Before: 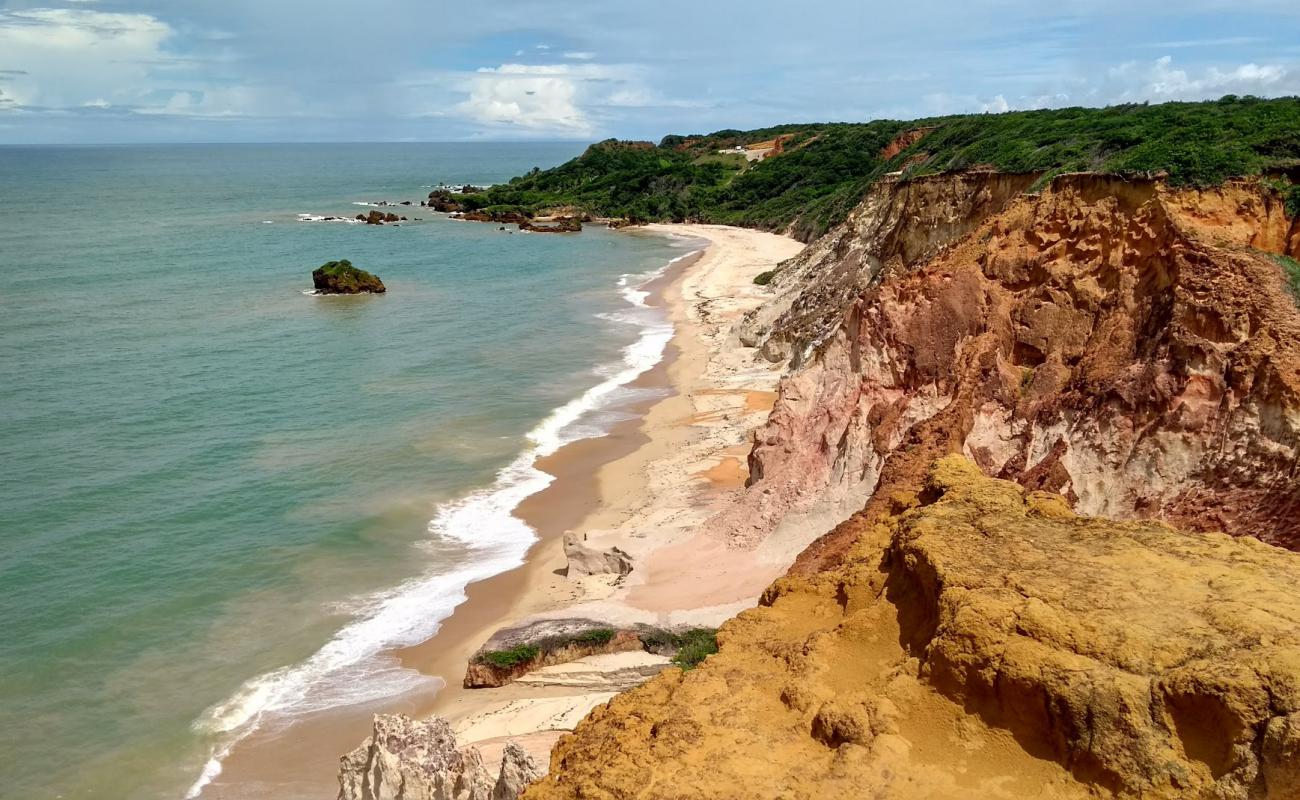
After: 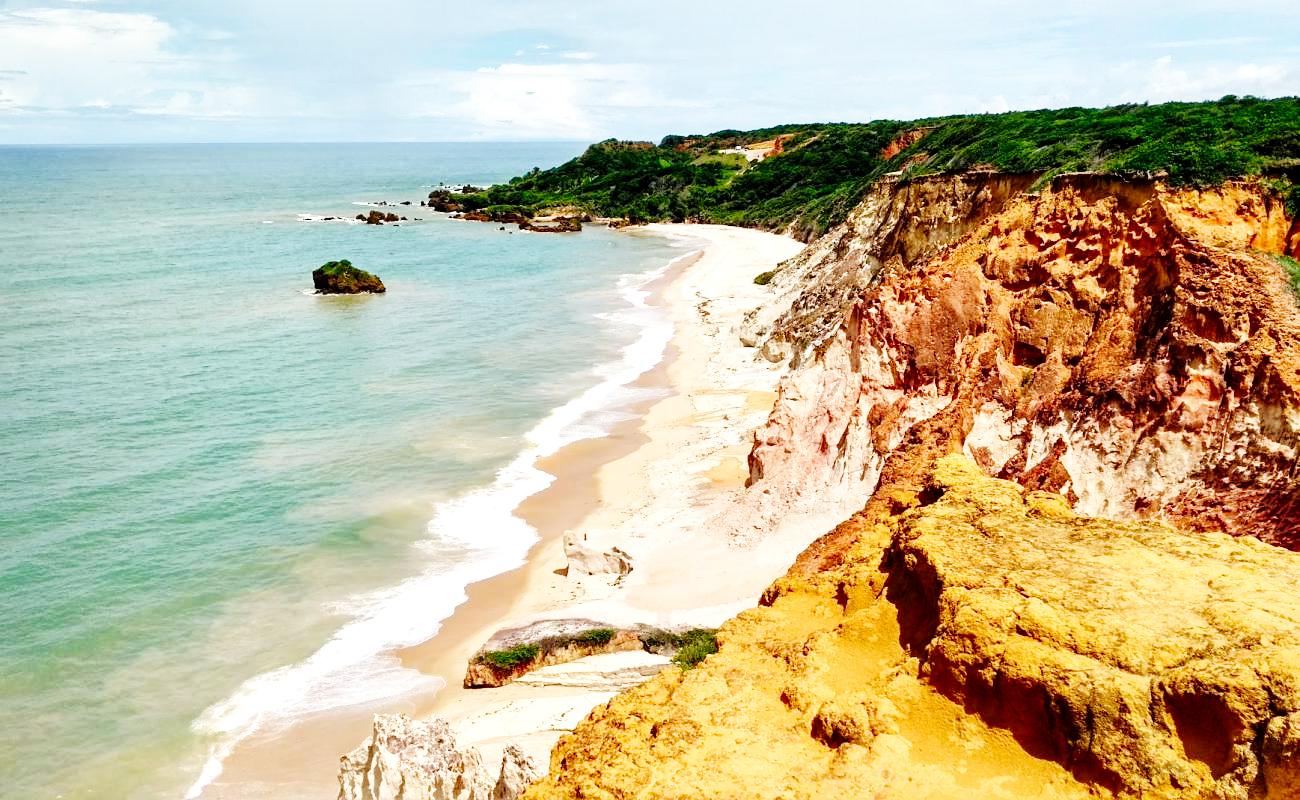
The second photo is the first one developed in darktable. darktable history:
local contrast: mode bilateral grid, contrast 20, coarseness 49, detail 120%, midtone range 0.2
base curve: curves: ch0 [(0, 0) (0, 0) (0.002, 0.001) (0.008, 0.003) (0.019, 0.011) (0.037, 0.037) (0.064, 0.11) (0.102, 0.232) (0.152, 0.379) (0.216, 0.524) (0.296, 0.665) (0.394, 0.789) (0.512, 0.881) (0.651, 0.945) (0.813, 0.986) (1, 1)], preserve colors none
